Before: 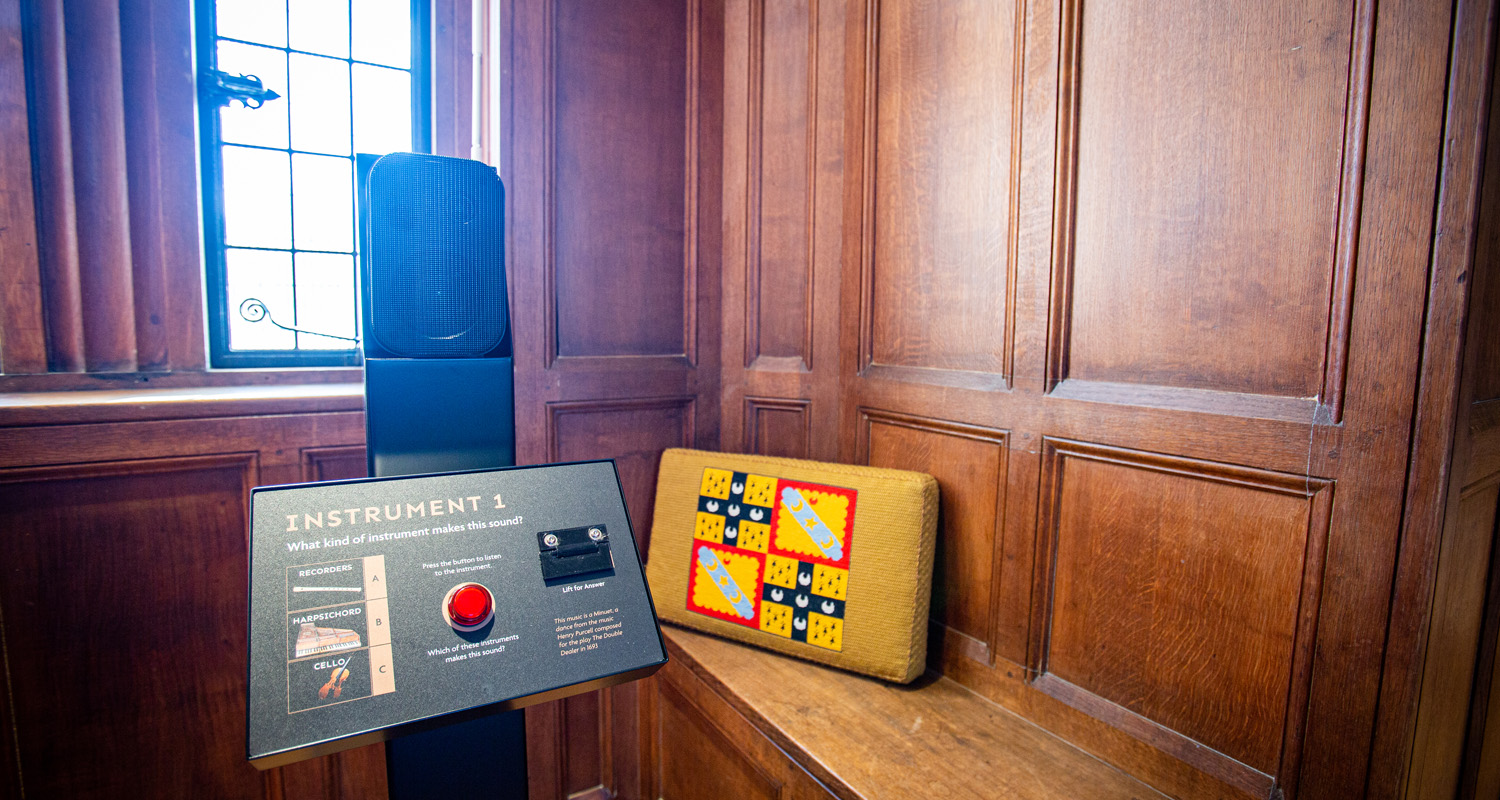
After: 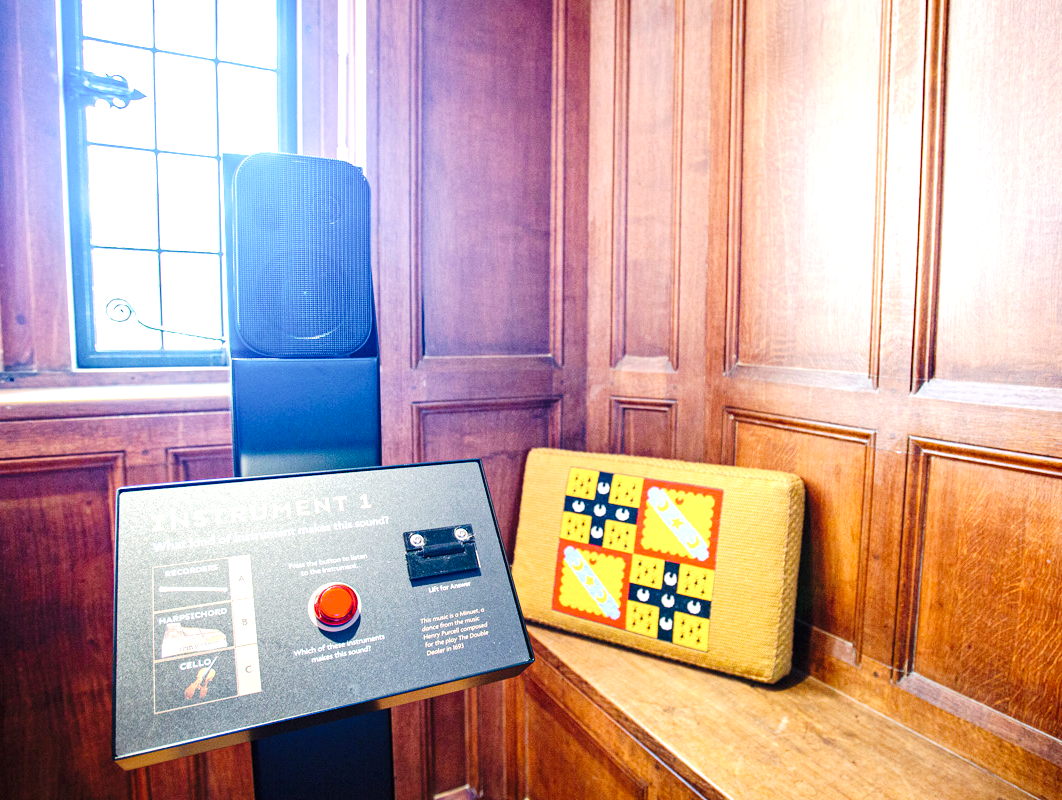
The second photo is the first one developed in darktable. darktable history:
tone curve: curves: ch0 [(0, 0.019) (0.204, 0.162) (0.491, 0.519) (0.748, 0.765) (1, 0.919)]; ch1 [(0, 0) (0.201, 0.113) (0.372, 0.282) (0.443, 0.434) (0.496, 0.504) (0.566, 0.585) (0.761, 0.803) (1, 1)]; ch2 [(0, 0) (0.434, 0.447) (0.483, 0.487) (0.555, 0.563) (0.697, 0.68) (1, 1)], preserve colors none
local contrast: highlights 102%, shadows 101%, detail 120%, midtone range 0.2
exposure: exposure 1.235 EV, compensate highlight preservation false
crop and rotate: left 8.981%, right 20.176%
